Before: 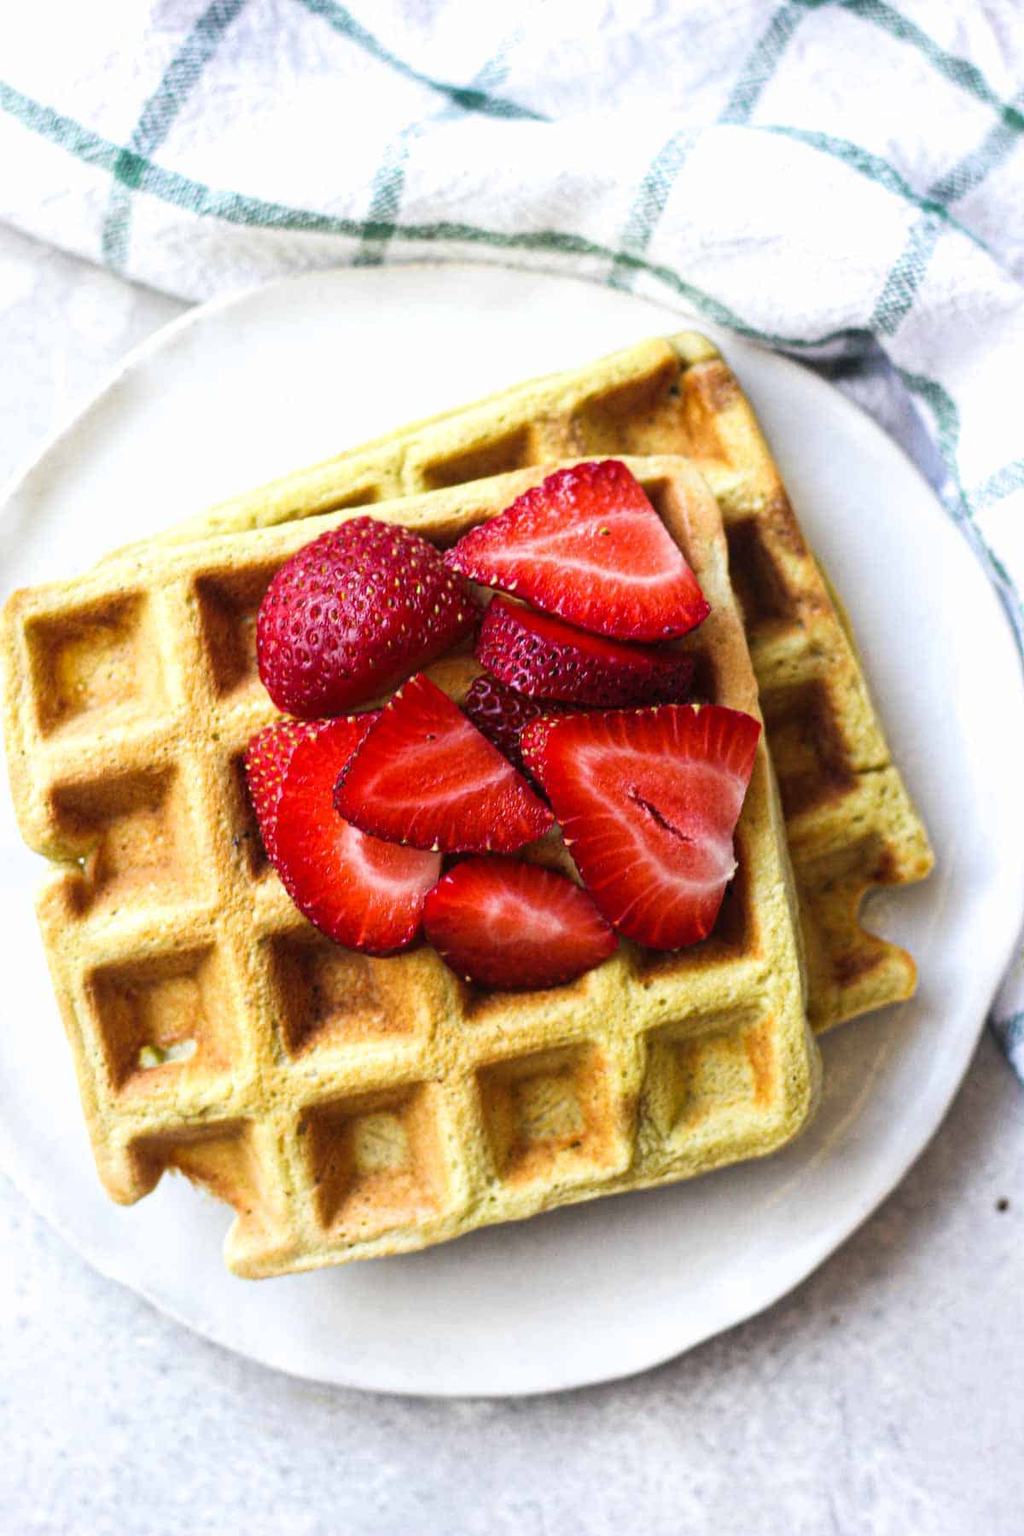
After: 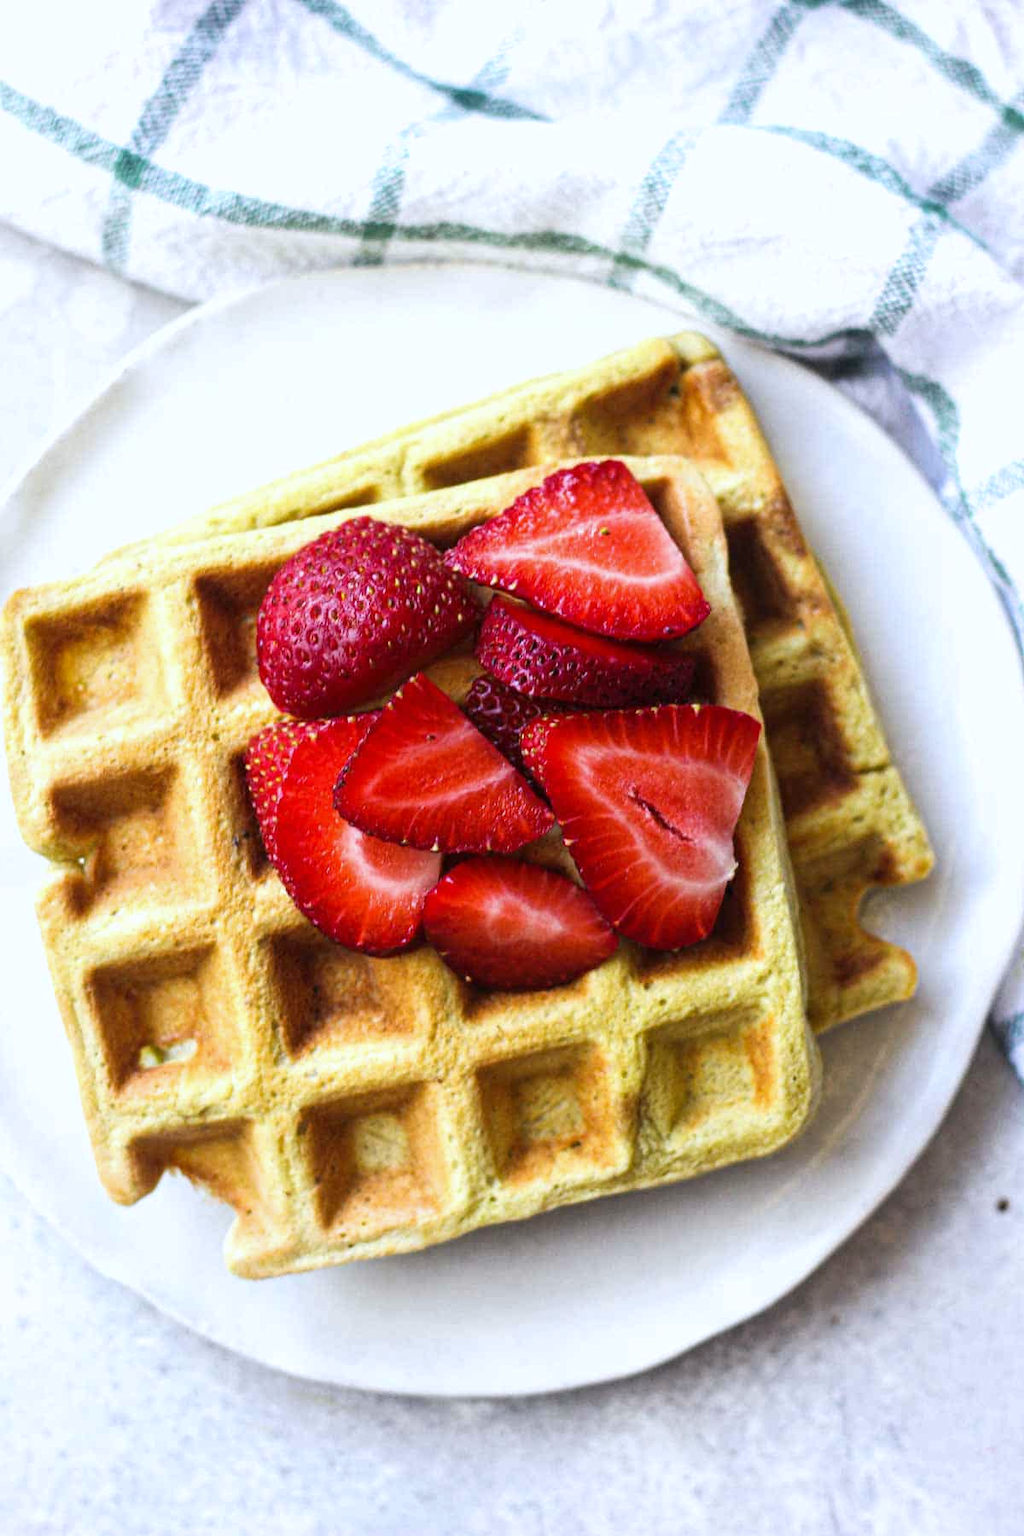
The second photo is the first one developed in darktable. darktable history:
white balance: red 0.974, blue 1.044
tone equalizer: on, module defaults
